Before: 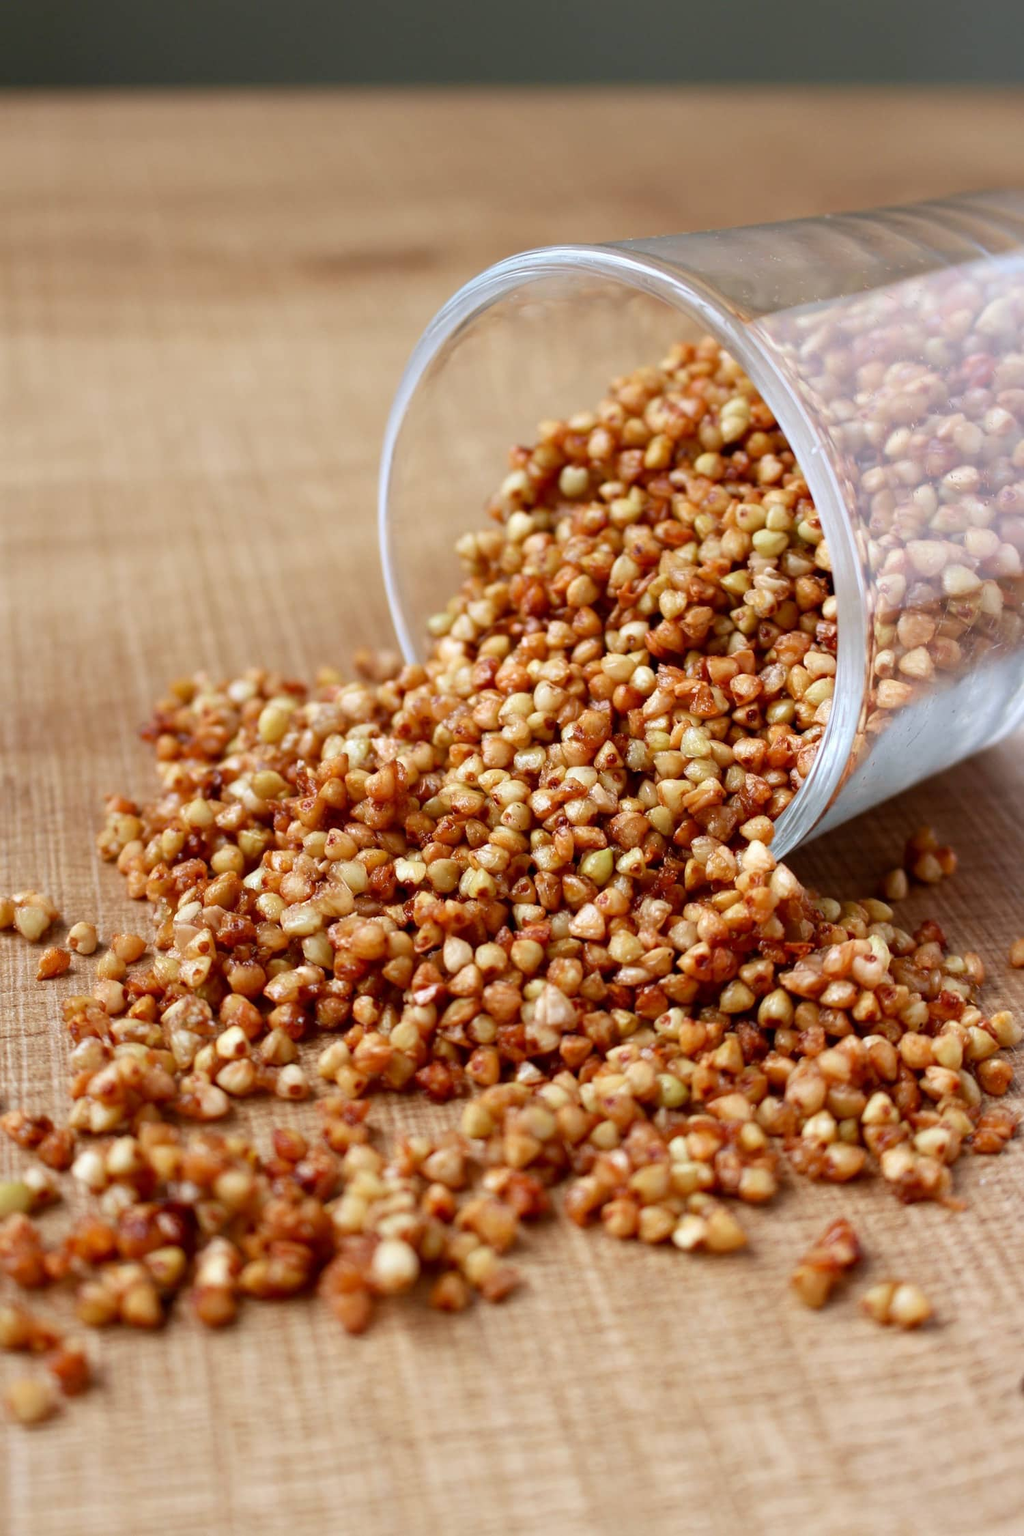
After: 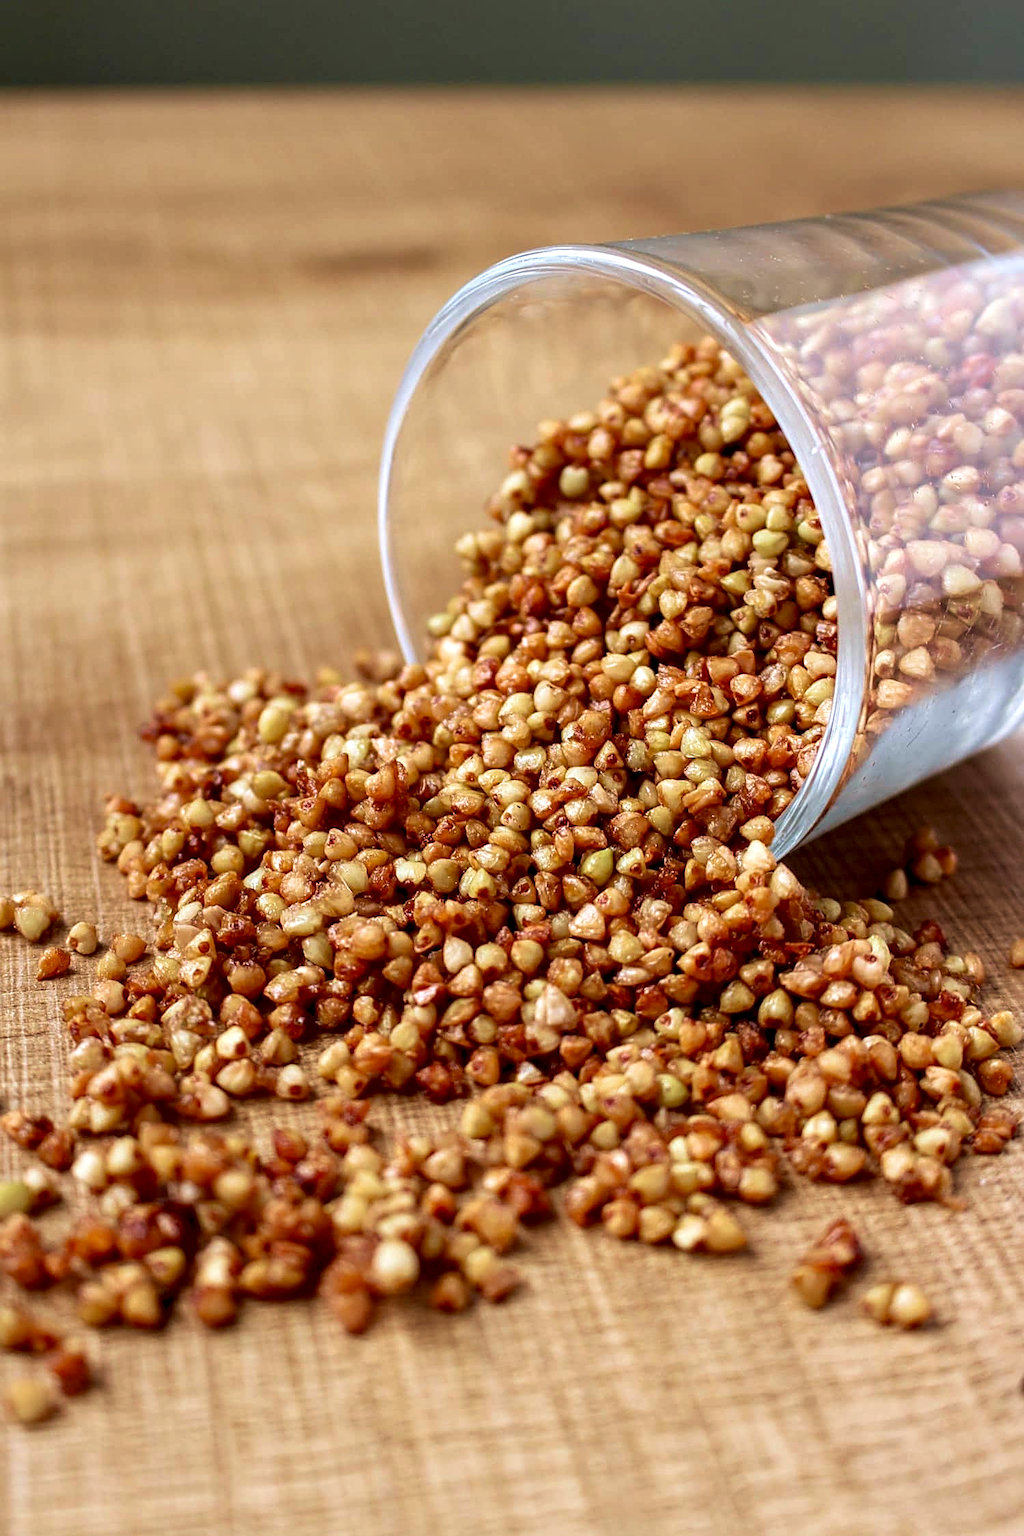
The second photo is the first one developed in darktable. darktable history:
sharpen: on, module defaults
local contrast: detail 142%
velvia: strength 40%
exposure: black level correction 0.001, compensate highlight preservation false
